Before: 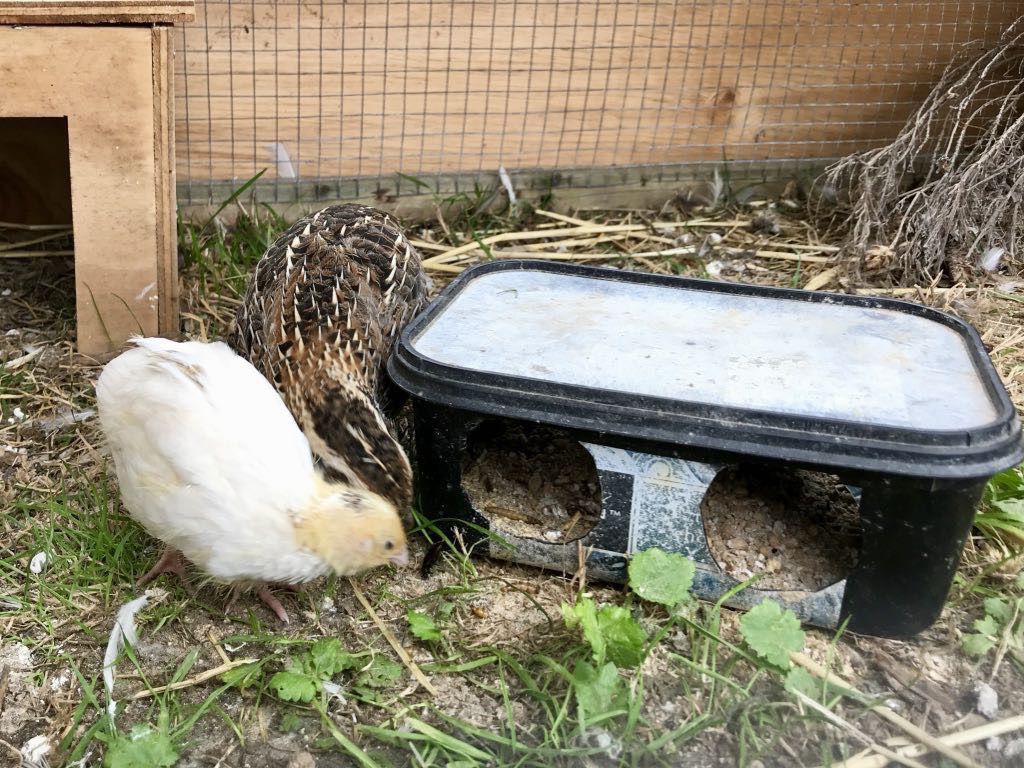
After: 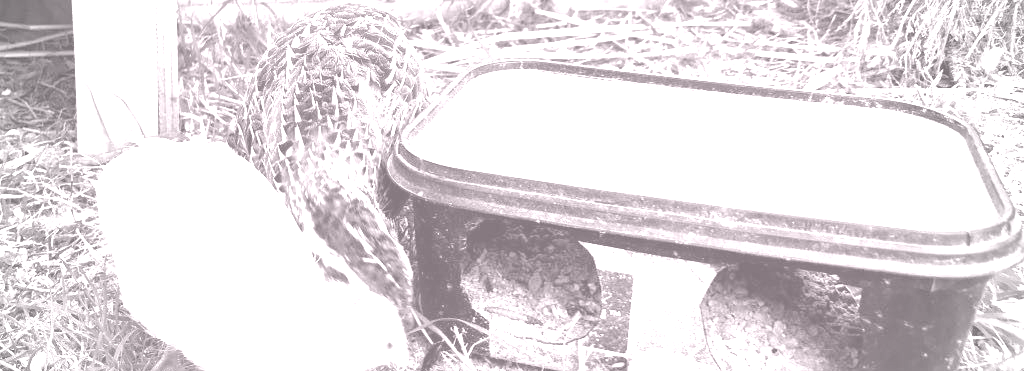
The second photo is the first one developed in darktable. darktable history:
exposure: black level correction 0, exposure 1.1 EV, compensate highlight preservation false
colorize: hue 25.2°, saturation 83%, source mix 82%, lightness 79%, version 1
shadows and highlights: low approximation 0.01, soften with gaussian
crop and rotate: top 26.056%, bottom 25.543%
vignetting: fall-off start 67.15%, brightness -0.442, saturation -0.691, width/height ratio 1.011, unbound false
